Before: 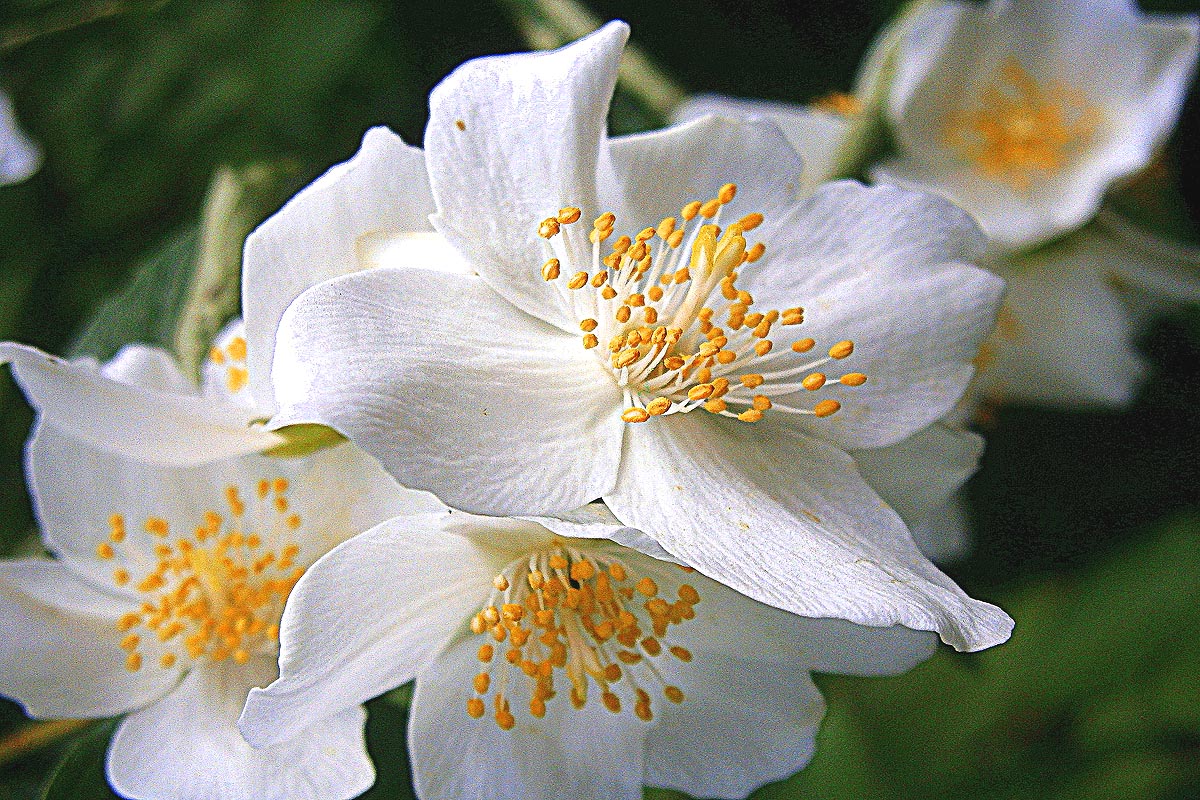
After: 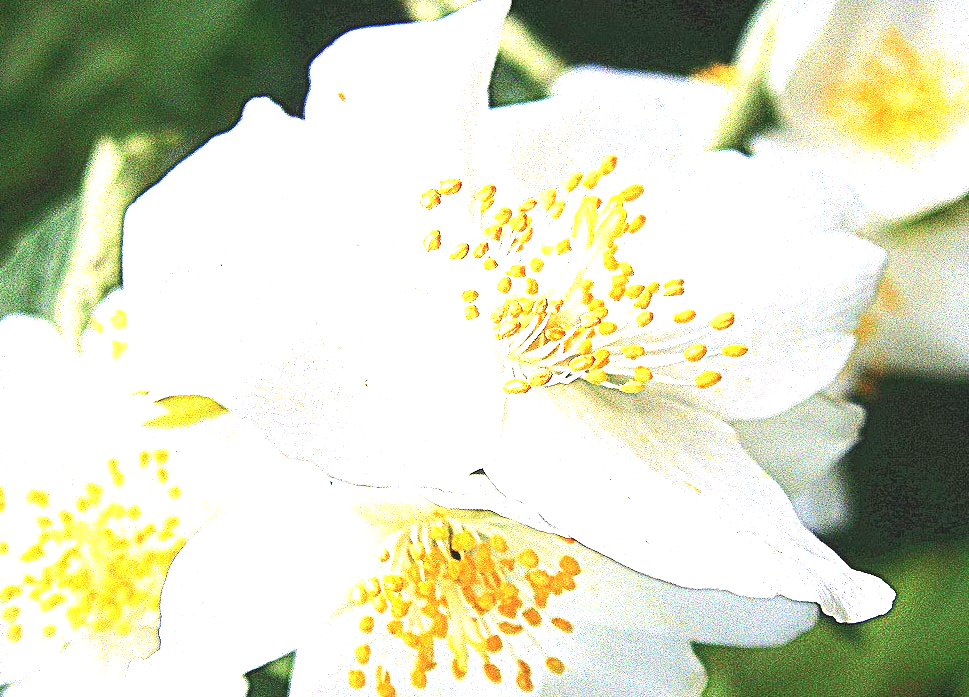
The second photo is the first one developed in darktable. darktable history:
exposure: black level correction 0, exposure 1.695 EV, compensate highlight preservation false
tone equalizer: -8 EV -0.001 EV, -7 EV 0.003 EV, -6 EV -0.002 EV, -5 EV -0.015 EV, -4 EV -0.075 EV, -3 EV -0.221 EV, -2 EV -0.278 EV, -1 EV 0.118 EV, +0 EV 0.305 EV
crop: left 9.991%, top 3.625%, right 9.178%, bottom 9.172%
